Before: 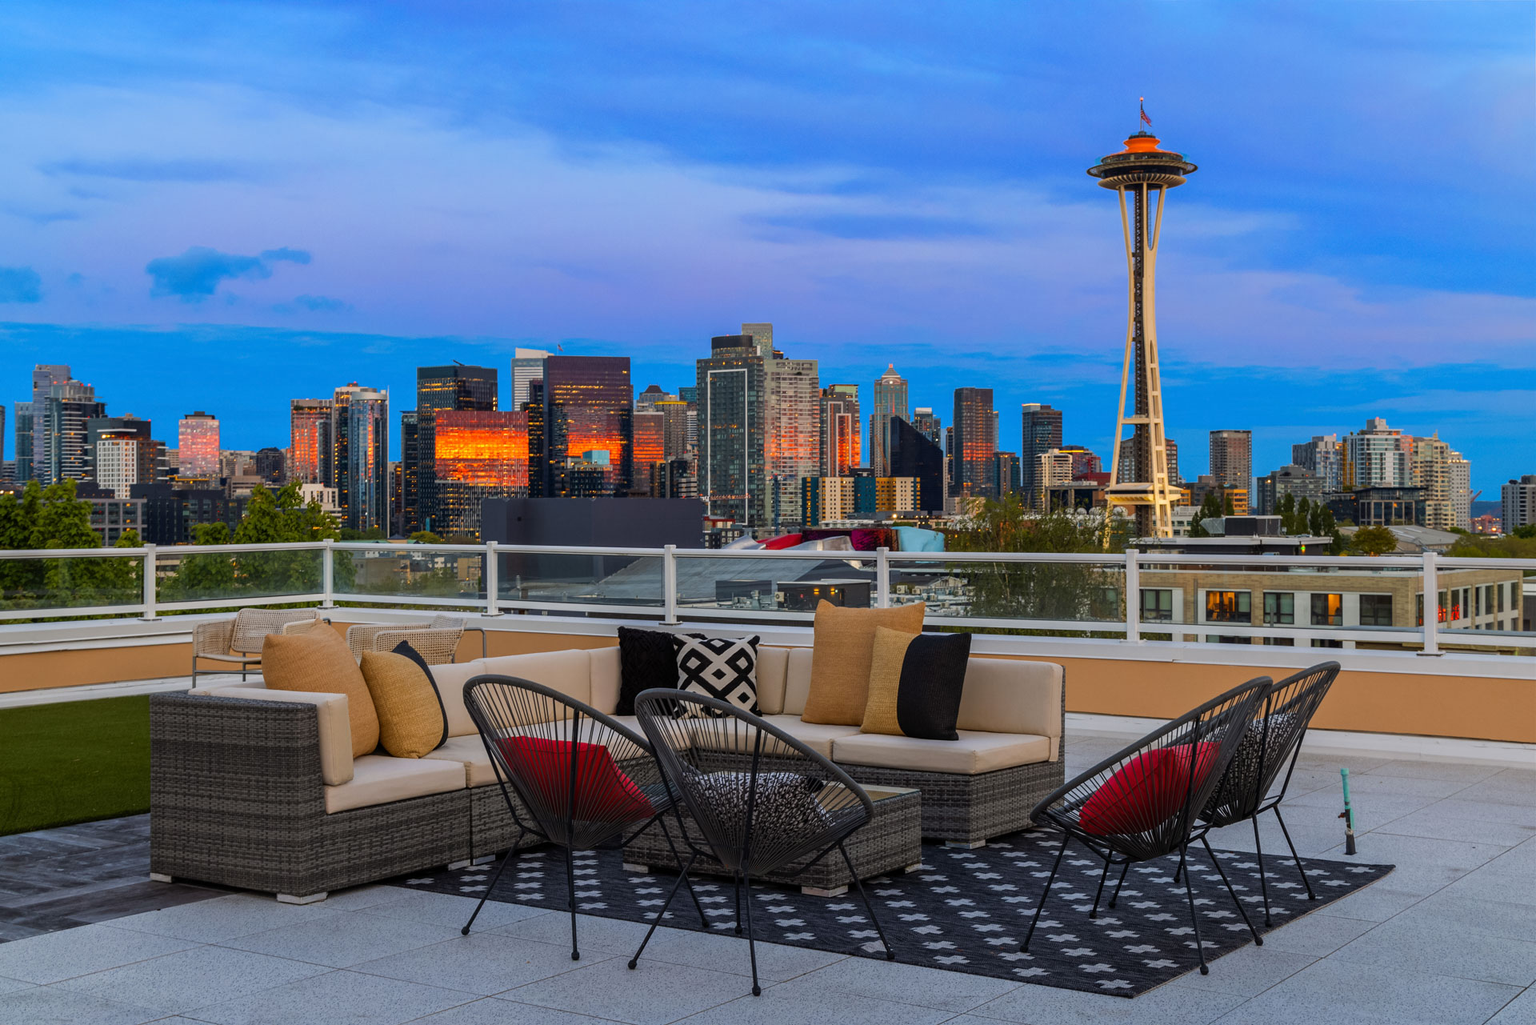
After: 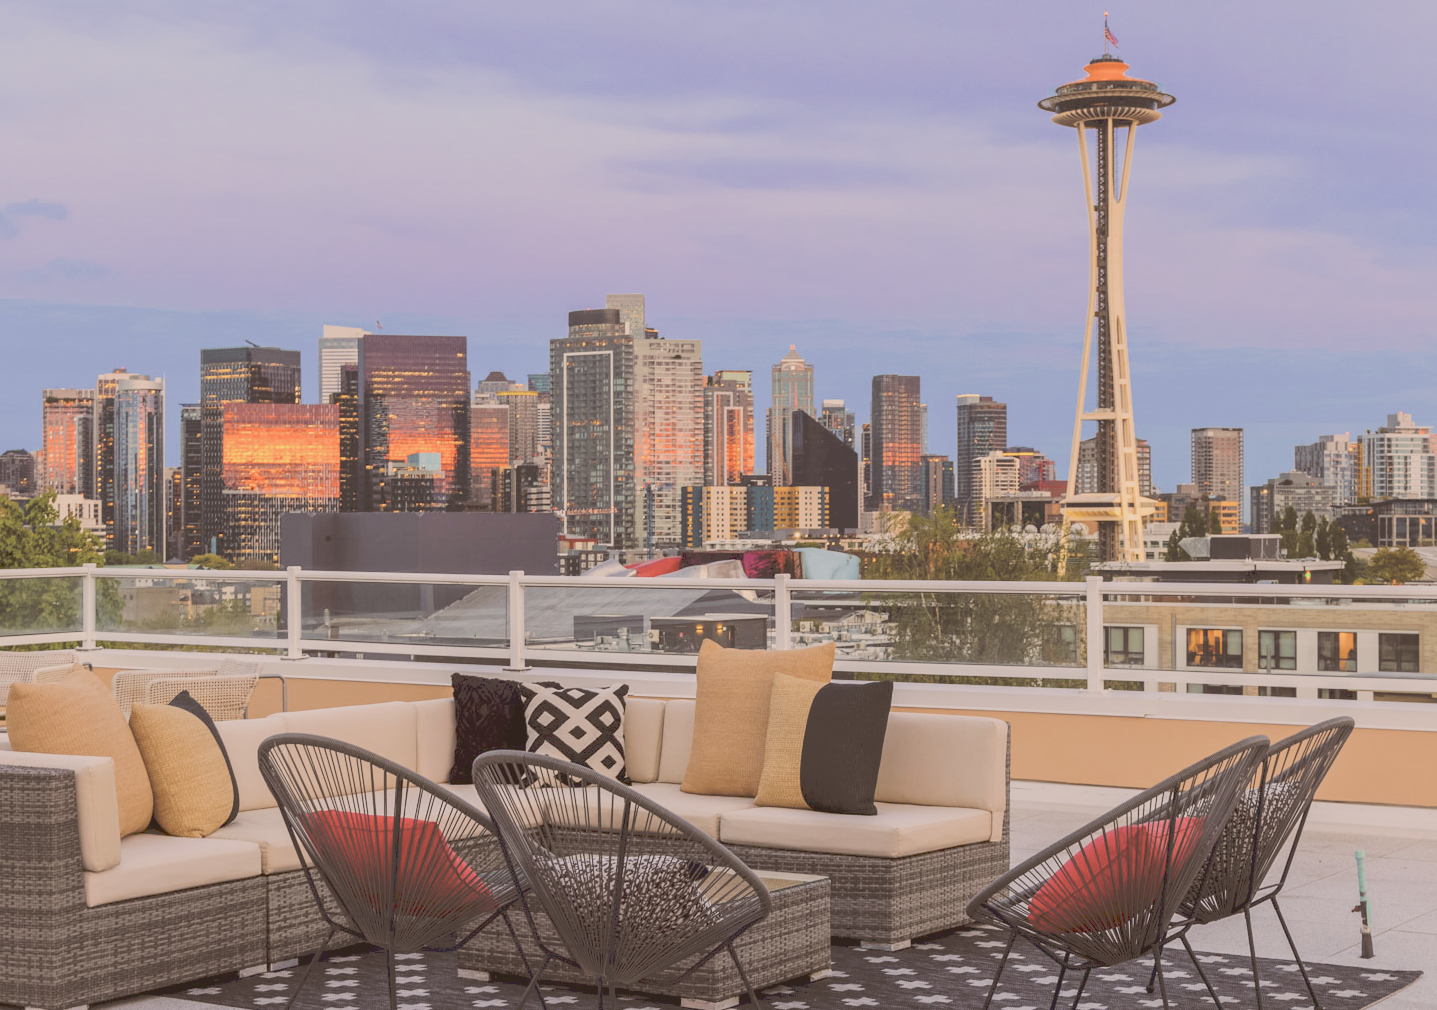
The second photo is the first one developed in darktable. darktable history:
crop: left 16.768%, top 8.653%, right 8.362%, bottom 12.485%
color correction: highlights a* 6.27, highlights b* 8.19, shadows a* 5.94, shadows b* 7.23, saturation 0.9
filmic rgb: black relative exposure -6.98 EV, white relative exposure 5.63 EV, hardness 2.86
tone curve: curves: ch0 [(0, 0) (0.003, 0.275) (0.011, 0.288) (0.025, 0.309) (0.044, 0.326) (0.069, 0.346) (0.1, 0.37) (0.136, 0.396) (0.177, 0.432) (0.224, 0.473) (0.277, 0.516) (0.335, 0.566) (0.399, 0.611) (0.468, 0.661) (0.543, 0.711) (0.623, 0.761) (0.709, 0.817) (0.801, 0.867) (0.898, 0.911) (1, 1)], preserve colors none
